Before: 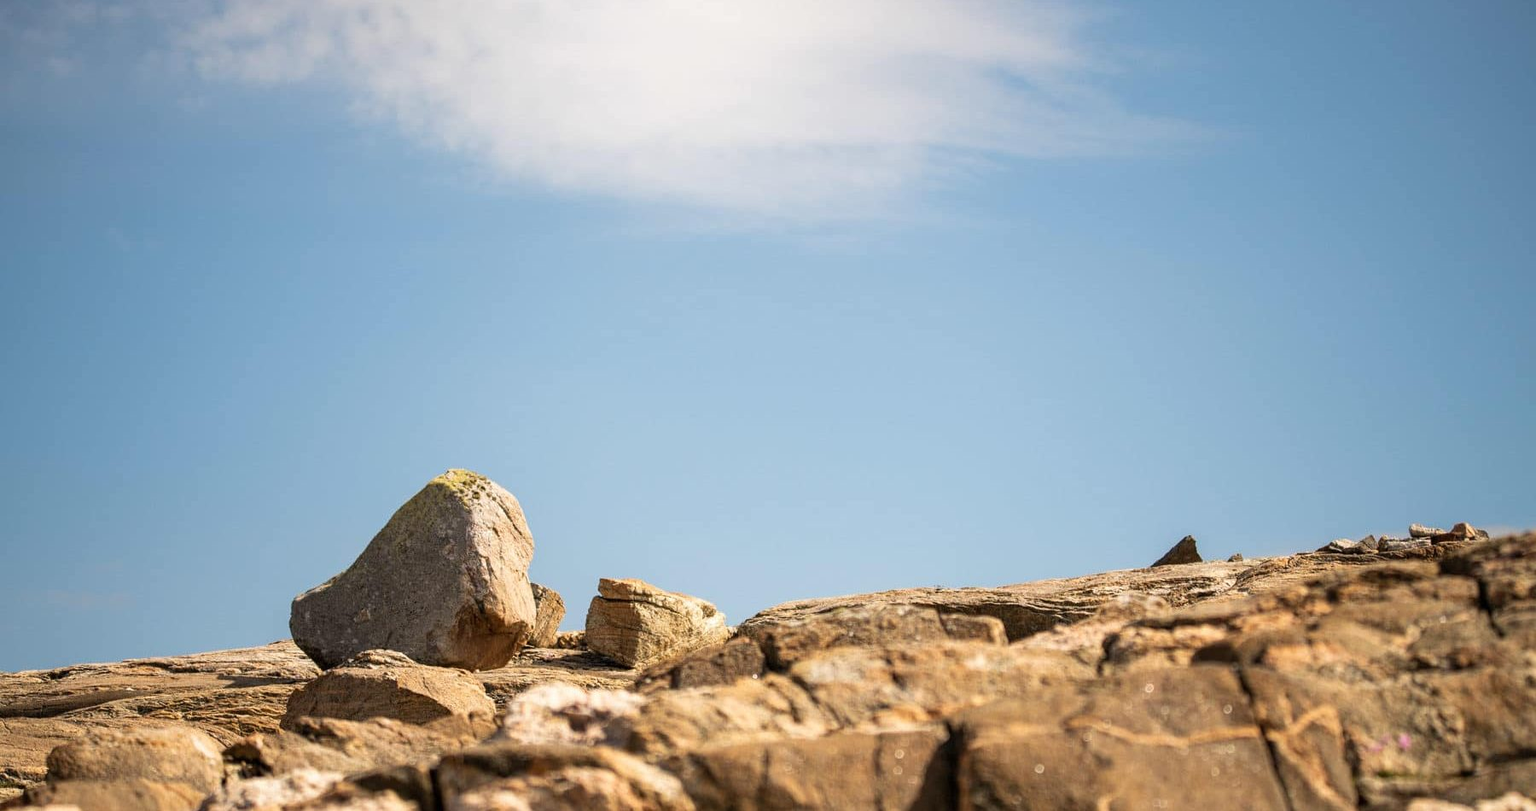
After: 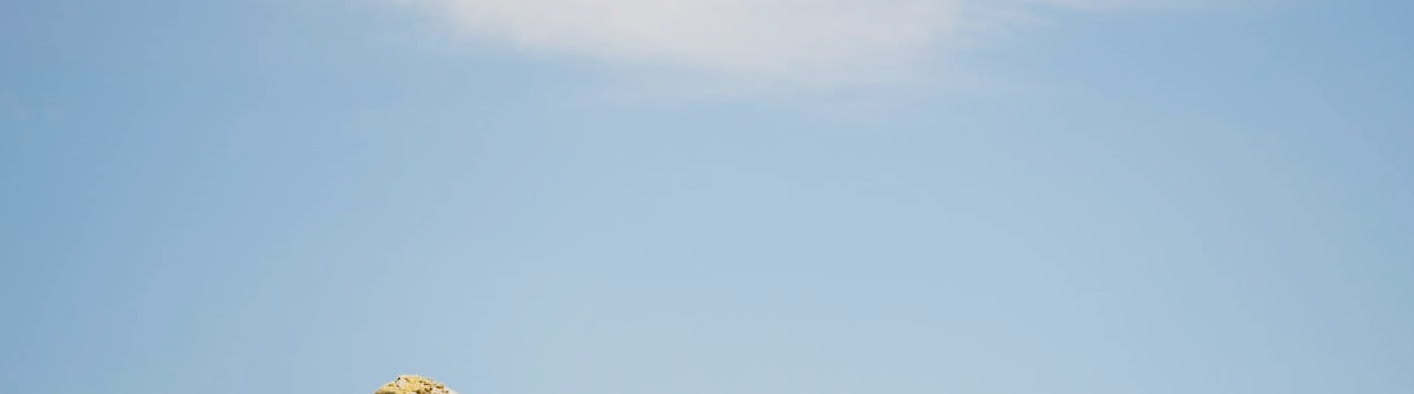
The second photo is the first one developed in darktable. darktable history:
filmic rgb: black relative exposure -7.65 EV, white relative exposure 4.56 EV, hardness 3.61
sharpen: on, module defaults
crop: left 7.036%, top 18.398%, right 14.379%, bottom 40.043%
exposure: exposure 0.6 EV, compensate highlight preservation false
